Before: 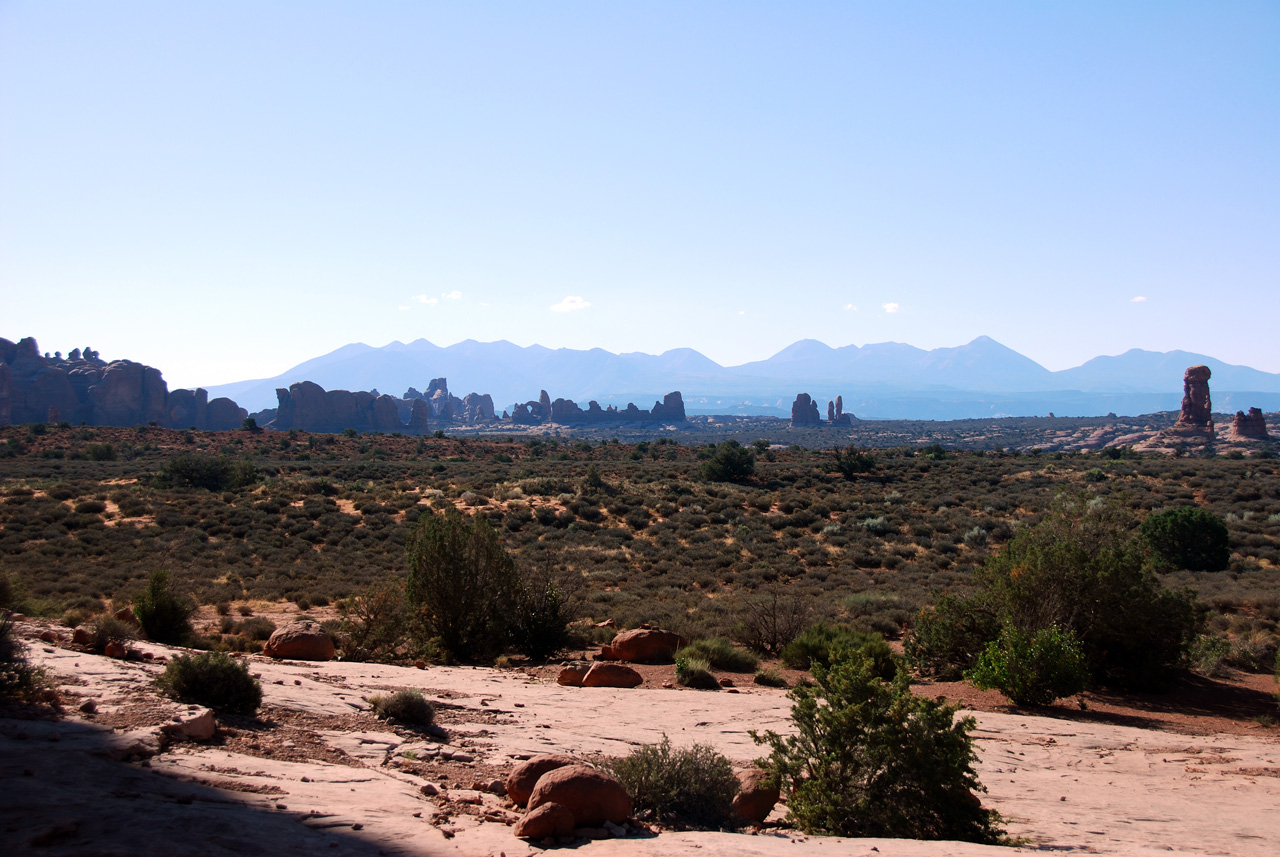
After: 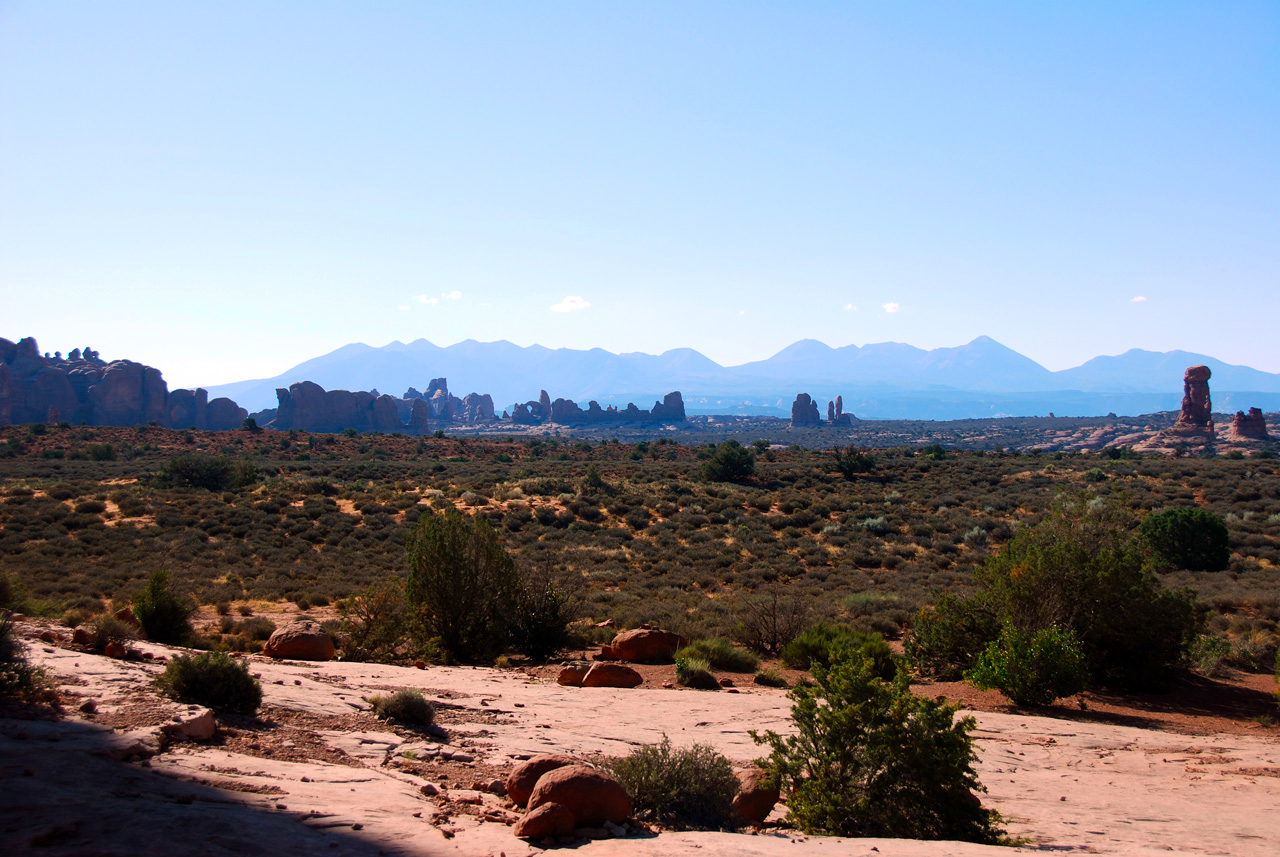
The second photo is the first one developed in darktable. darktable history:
color zones: curves: ch0 [(0.25, 0.5) (0.423, 0.5) (0.443, 0.5) (0.521, 0.756) (0.568, 0.5) (0.576, 0.5) (0.75, 0.5)]; ch1 [(0.25, 0.5) (0.423, 0.5) (0.443, 0.5) (0.539, 0.873) (0.624, 0.565) (0.631, 0.5) (0.75, 0.5)]
color balance rgb: perceptual saturation grading › global saturation 20%, global vibrance 20%
